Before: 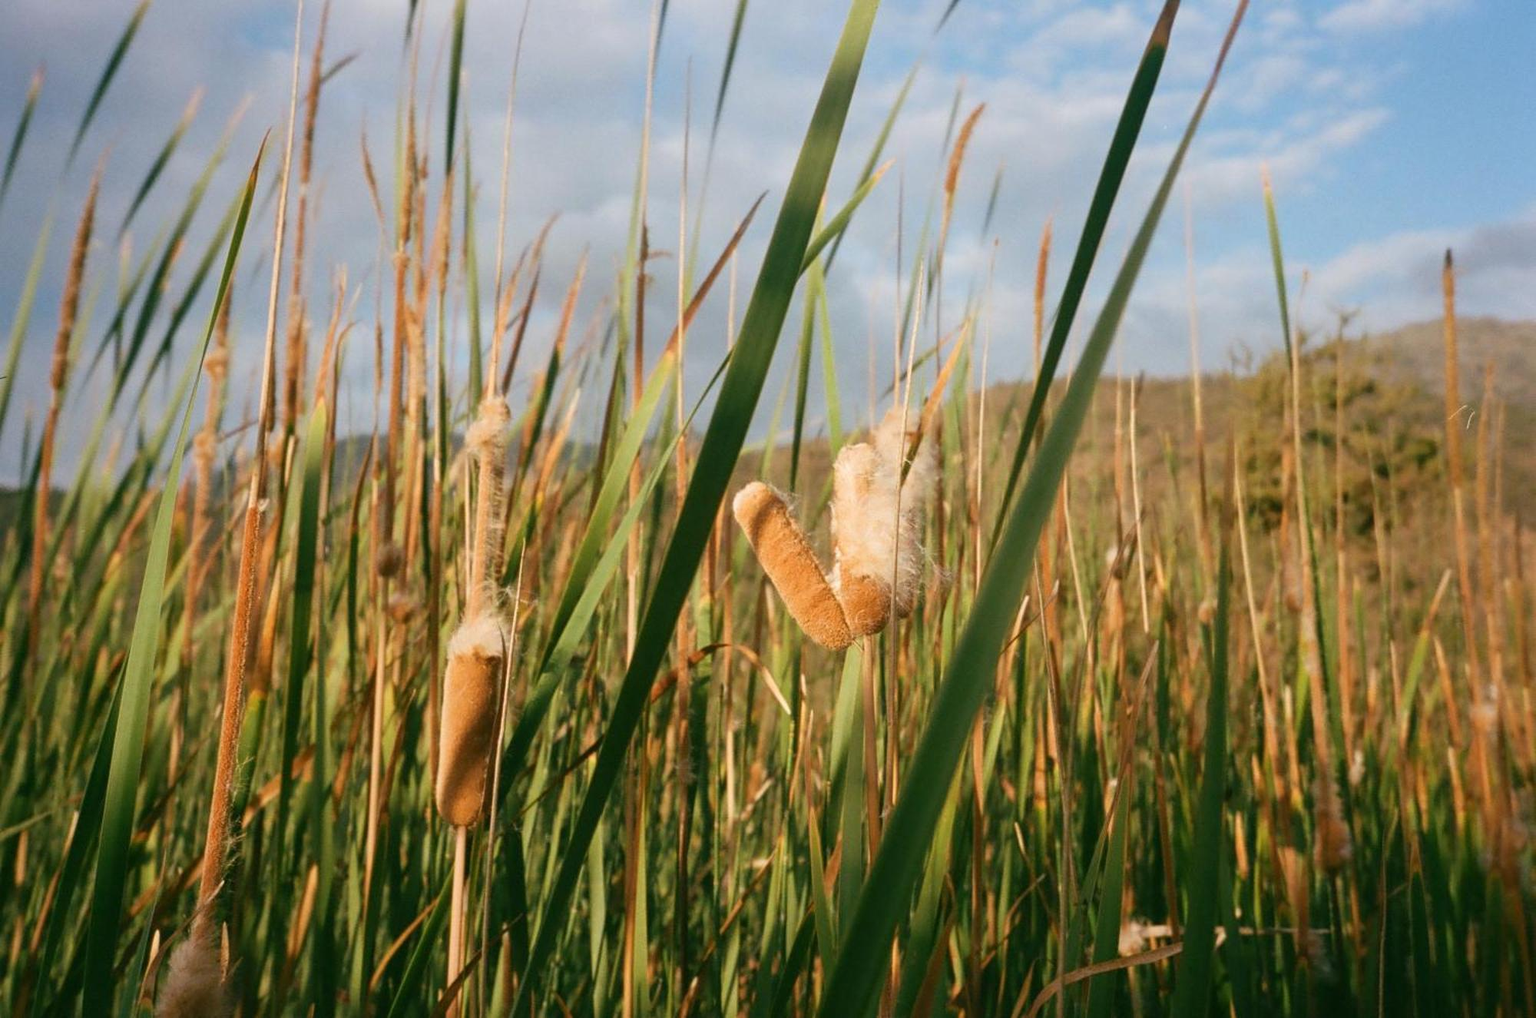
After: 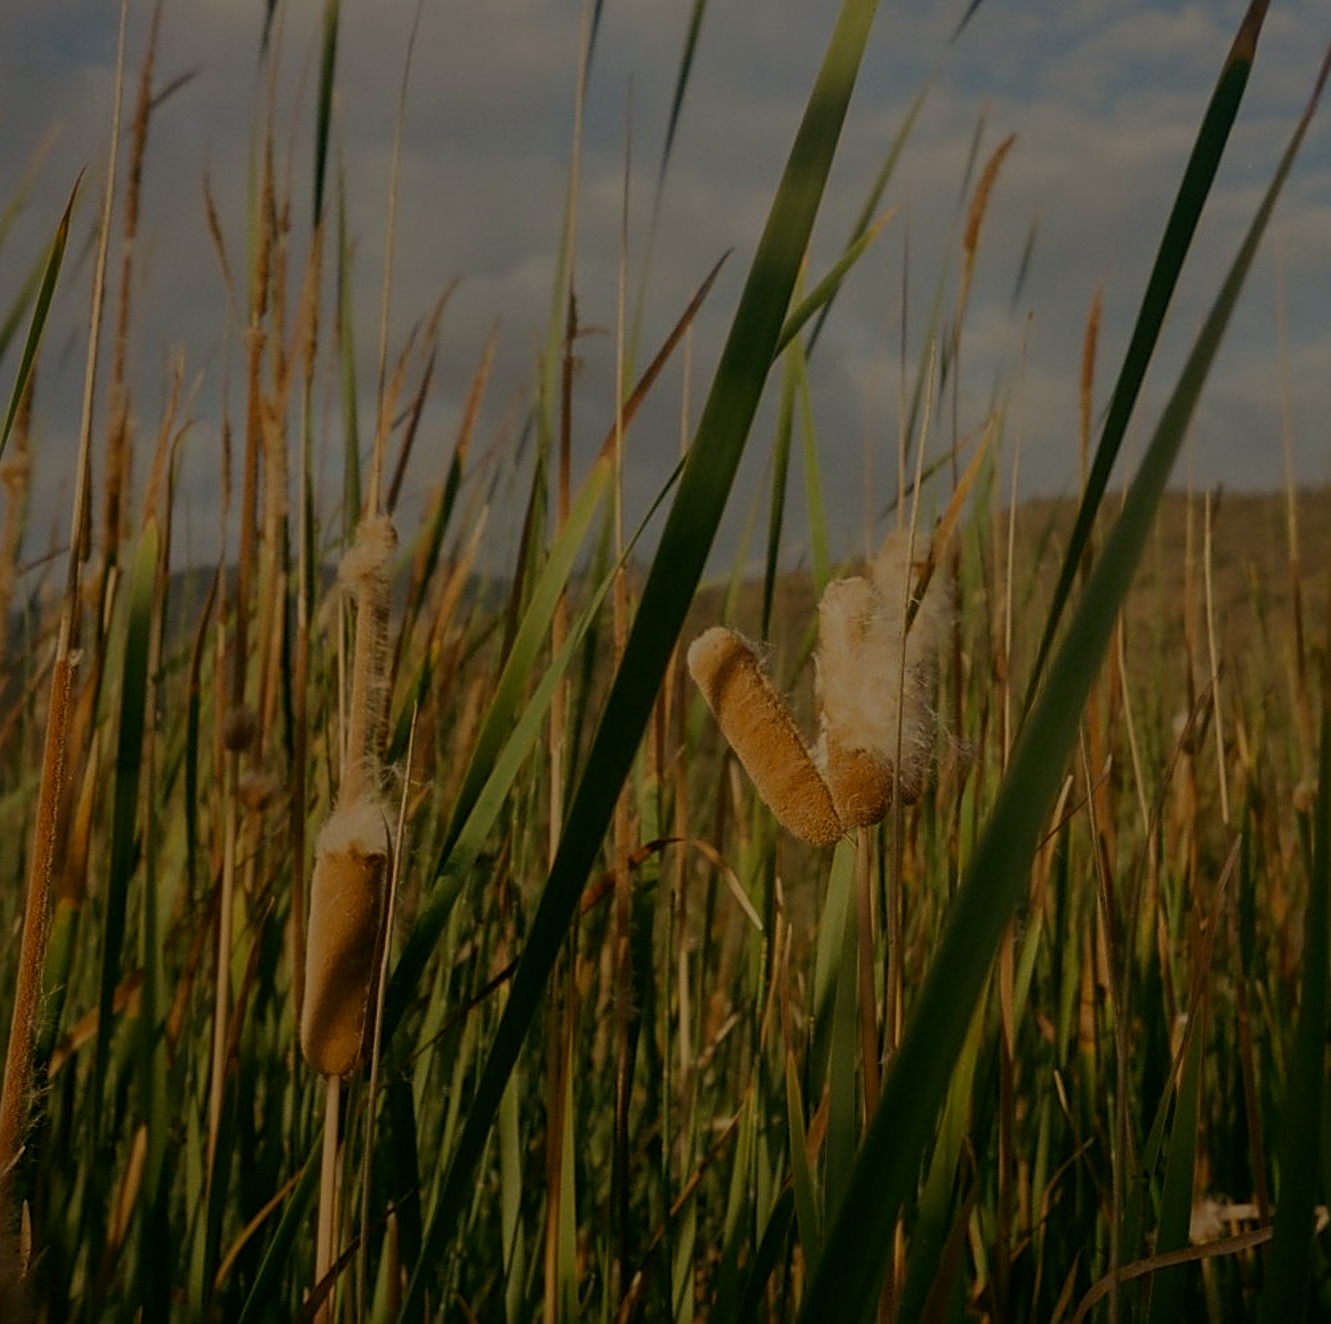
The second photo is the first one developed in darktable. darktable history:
exposure: exposure -2.009 EV, compensate highlight preservation false
crop and rotate: left 13.353%, right 20.06%
local contrast: detail 109%
sharpen: on, module defaults
color correction: highlights a* 2.71, highlights b* 22.56
